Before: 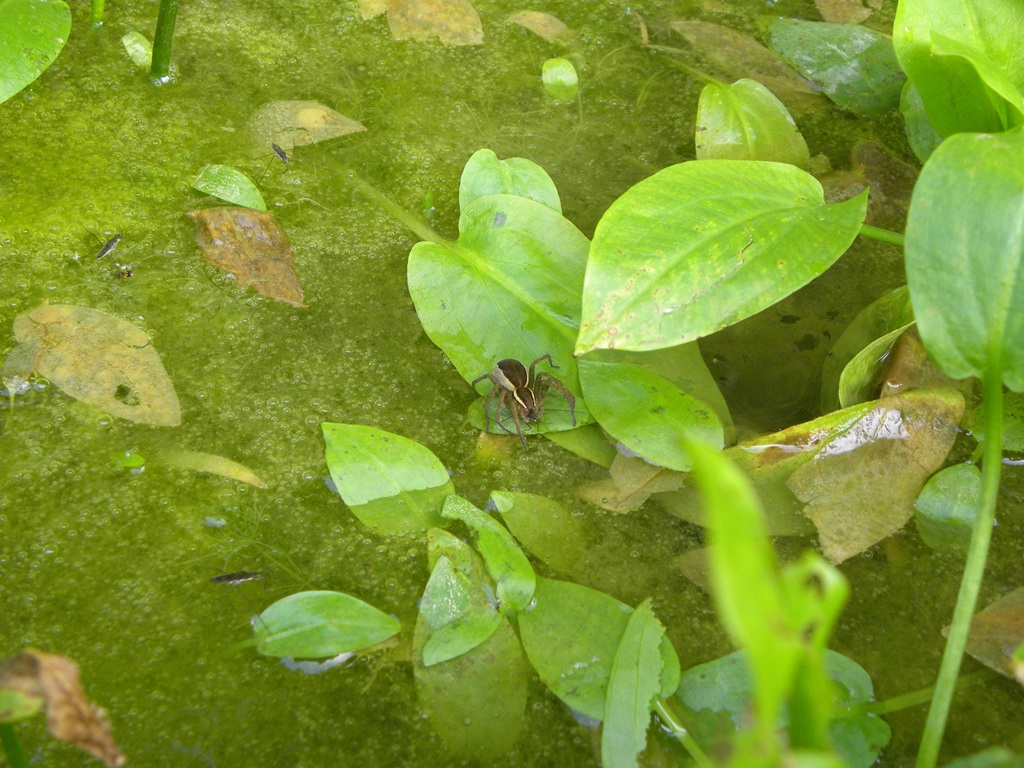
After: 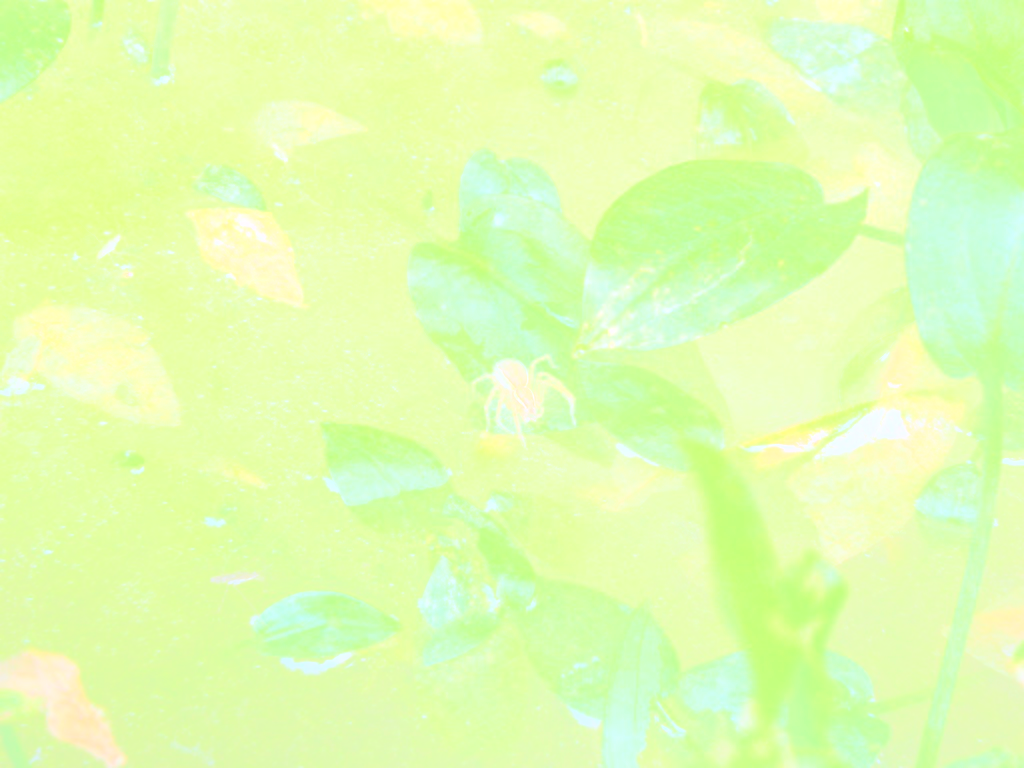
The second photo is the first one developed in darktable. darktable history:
color calibration: illuminant as shot in camera, x 0.379, y 0.396, temperature 4138.76 K
bloom: size 70%, threshold 25%, strength 70%
